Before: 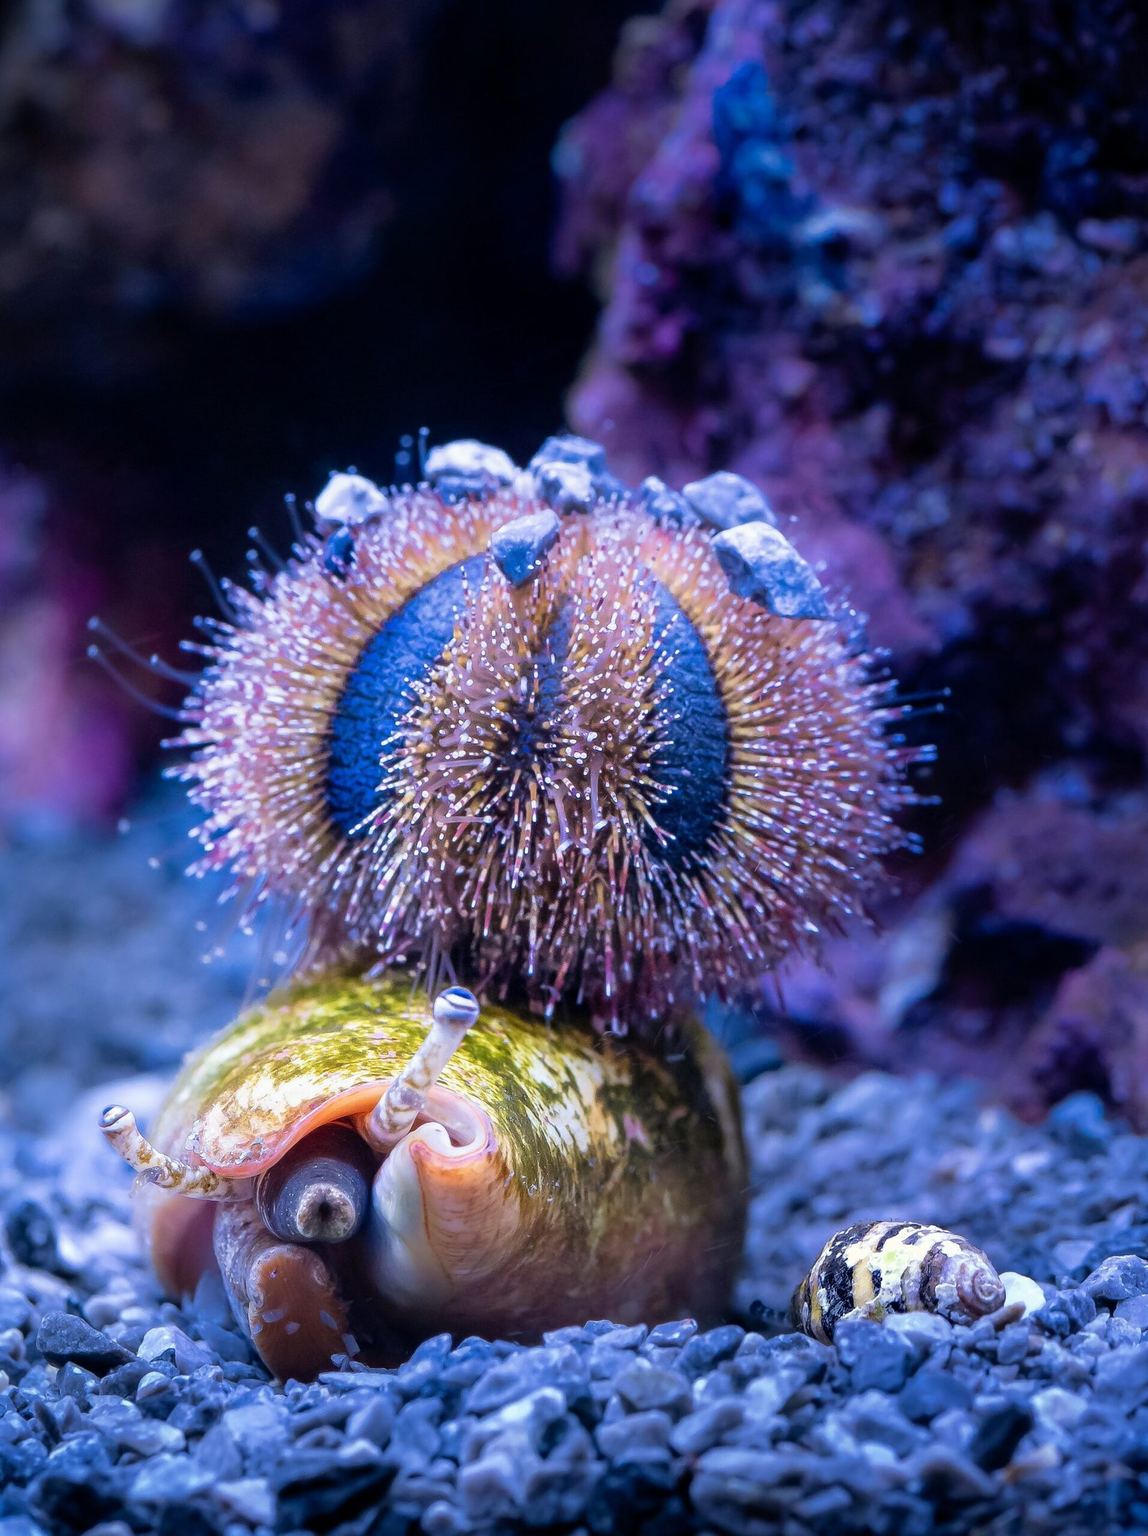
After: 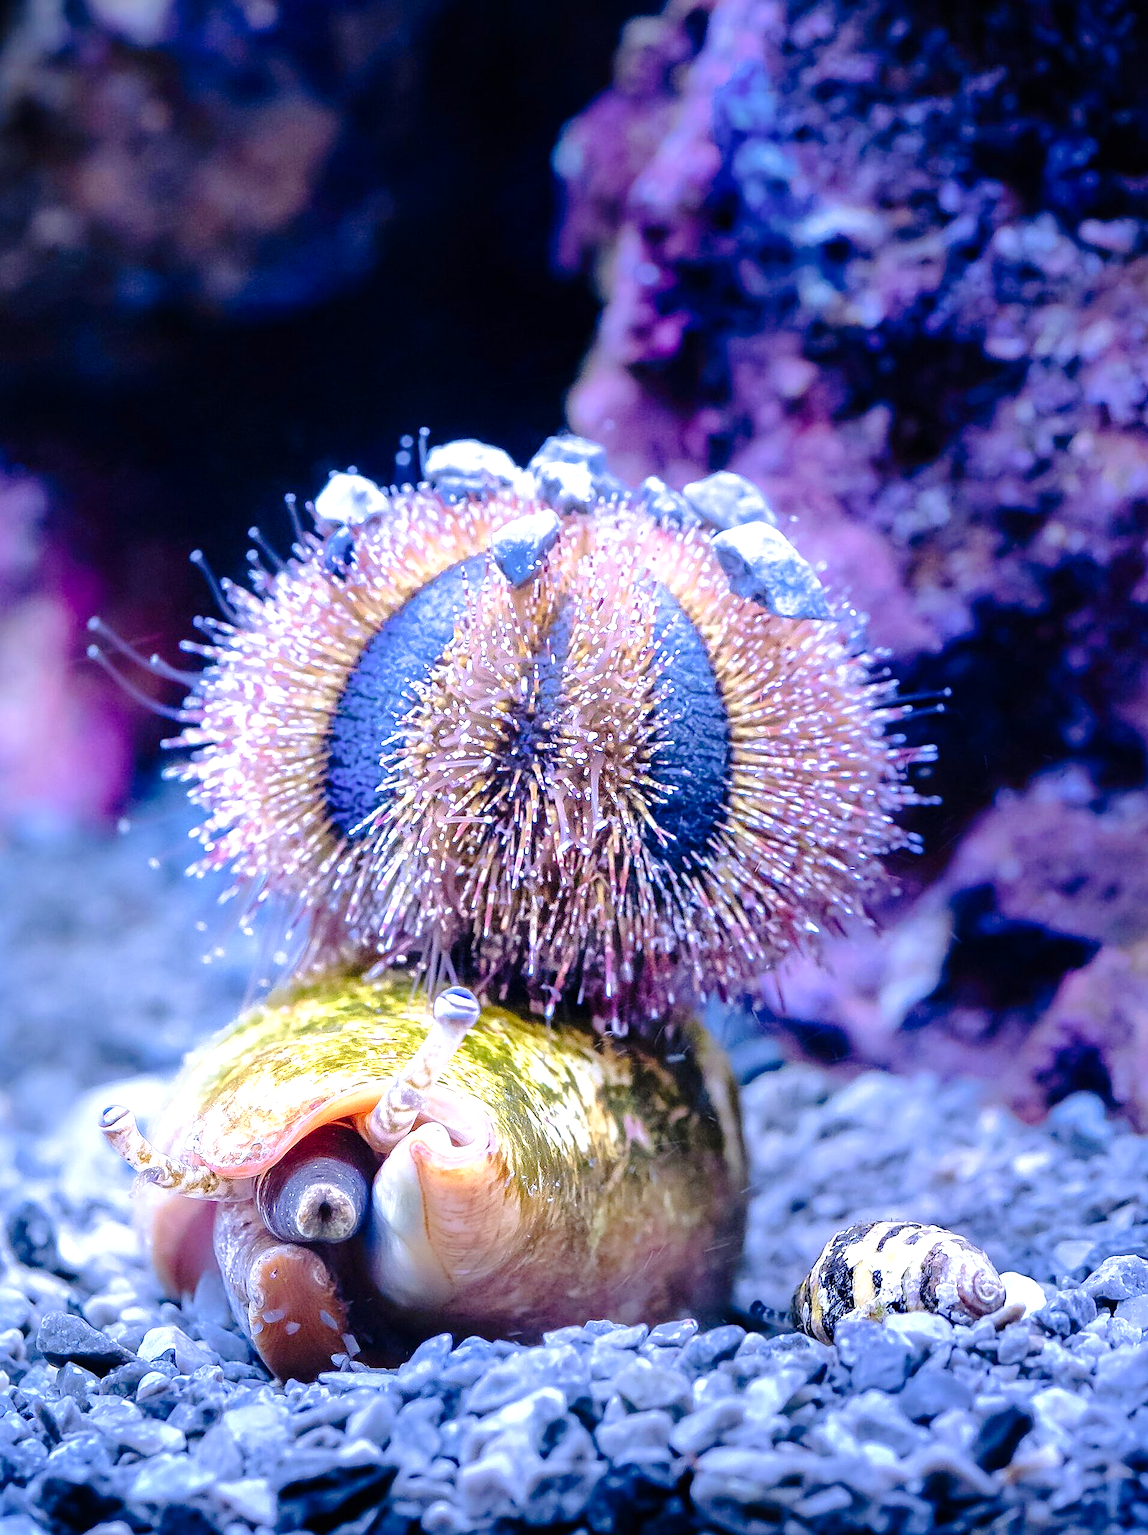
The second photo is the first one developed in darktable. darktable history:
shadows and highlights: shadows -20, white point adjustment -2, highlights -35
tone curve: curves: ch0 [(0, 0) (0.003, 0.002) (0.011, 0.007) (0.025, 0.016) (0.044, 0.027) (0.069, 0.045) (0.1, 0.077) (0.136, 0.114) (0.177, 0.166) (0.224, 0.241) (0.277, 0.328) (0.335, 0.413) (0.399, 0.498) (0.468, 0.572) (0.543, 0.638) (0.623, 0.711) (0.709, 0.786) (0.801, 0.853) (0.898, 0.929) (1, 1)], preserve colors none
exposure: black level correction 0, exposure 1 EV, compensate exposure bias true, compensate highlight preservation false
sharpen: on, module defaults
